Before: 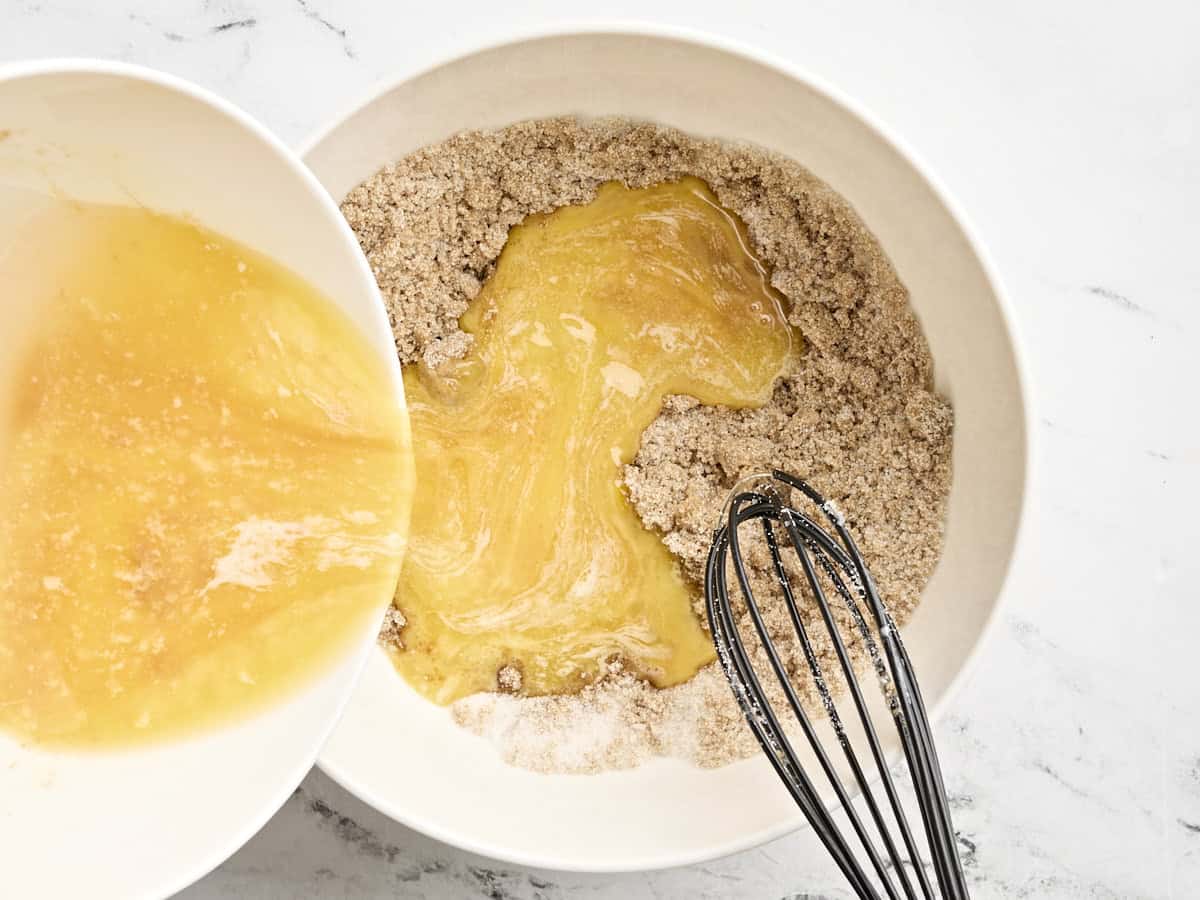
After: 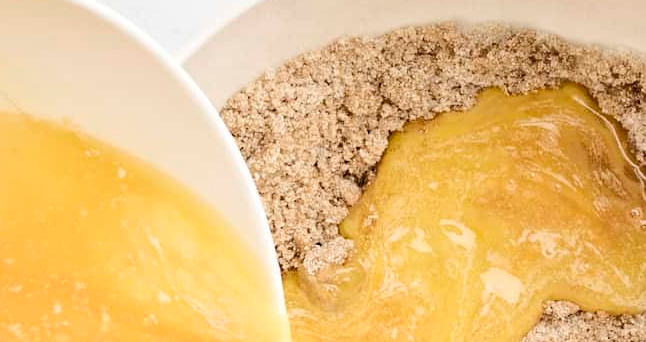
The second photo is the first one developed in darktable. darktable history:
crop: left 10.029%, top 10.502%, right 36.072%, bottom 51.483%
tone curve: curves: ch0 [(0, 0) (0.003, 0.003) (0.011, 0.011) (0.025, 0.024) (0.044, 0.043) (0.069, 0.068) (0.1, 0.097) (0.136, 0.133) (0.177, 0.173) (0.224, 0.219) (0.277, 0.271) (0.335, 0.327) (0.399, 0.39) (0.468, 0.457) (0.543, 0.582) (0.623, 0.655) (0.709, 0.734) (0.801, 0.817) (0.898, 0.906) (1, 1)], color space Lab, independent channels, preserve colors none
